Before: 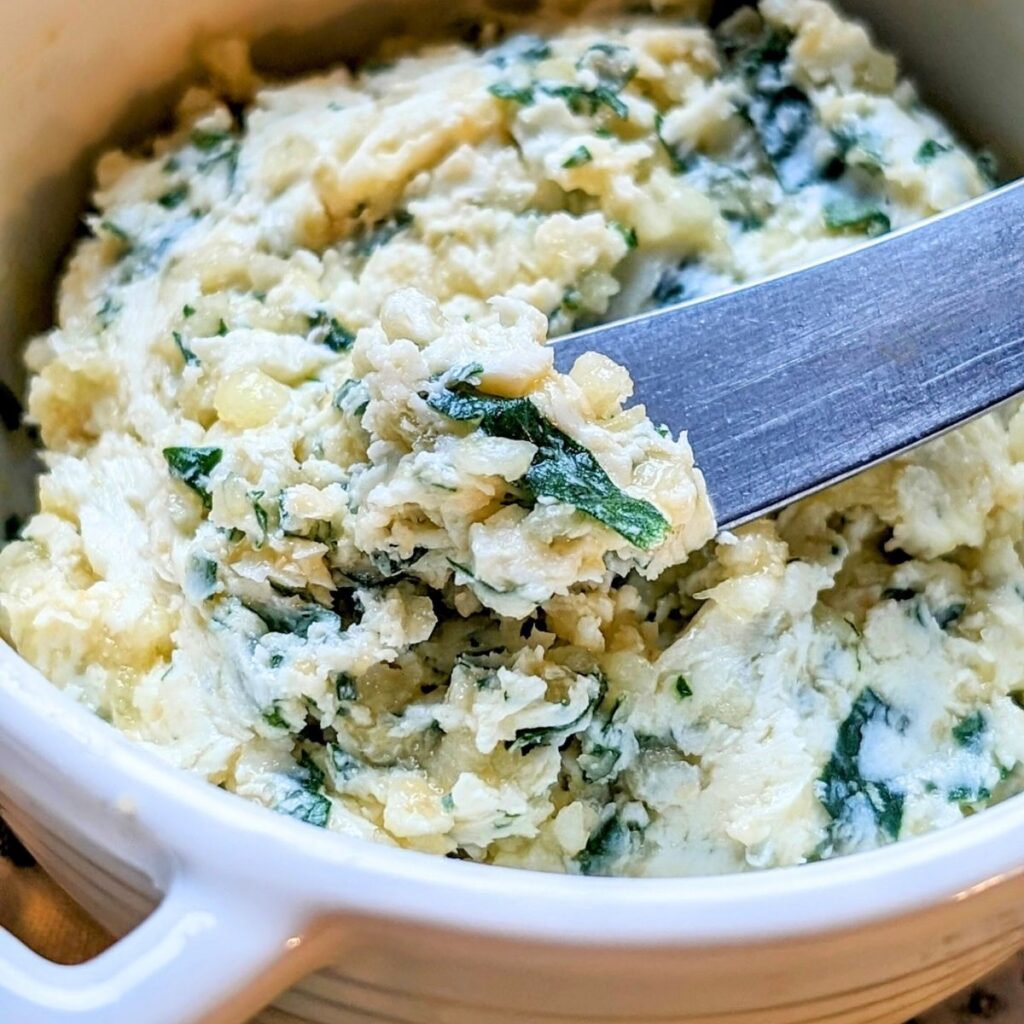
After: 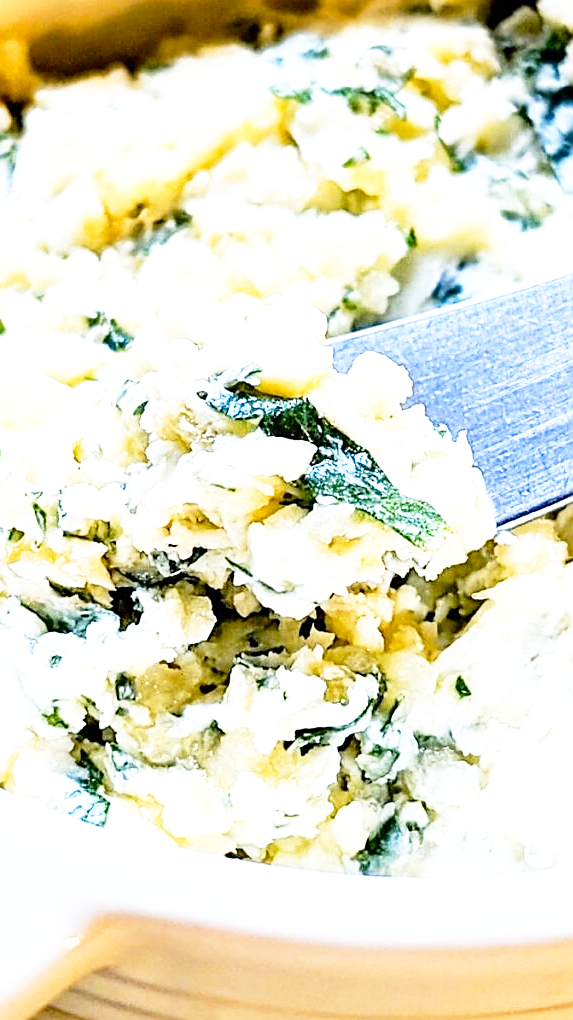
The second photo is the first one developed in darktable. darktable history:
sharpen: on, module defaults
exposure: exposure 0.564 EV, compensate highlight preservation false
base curve: curves: ch0 [(0, 0) (0.012, 0.01) (0.073, 0.168) (0.31, 0.711) (0.645, 0.957) (1, 1)], preserve colors none
crop: left 21.674%, right 22.086%
color contrast: green-magenta contrast 0.8, blue-yellow contrast 1.1, unbound 0
